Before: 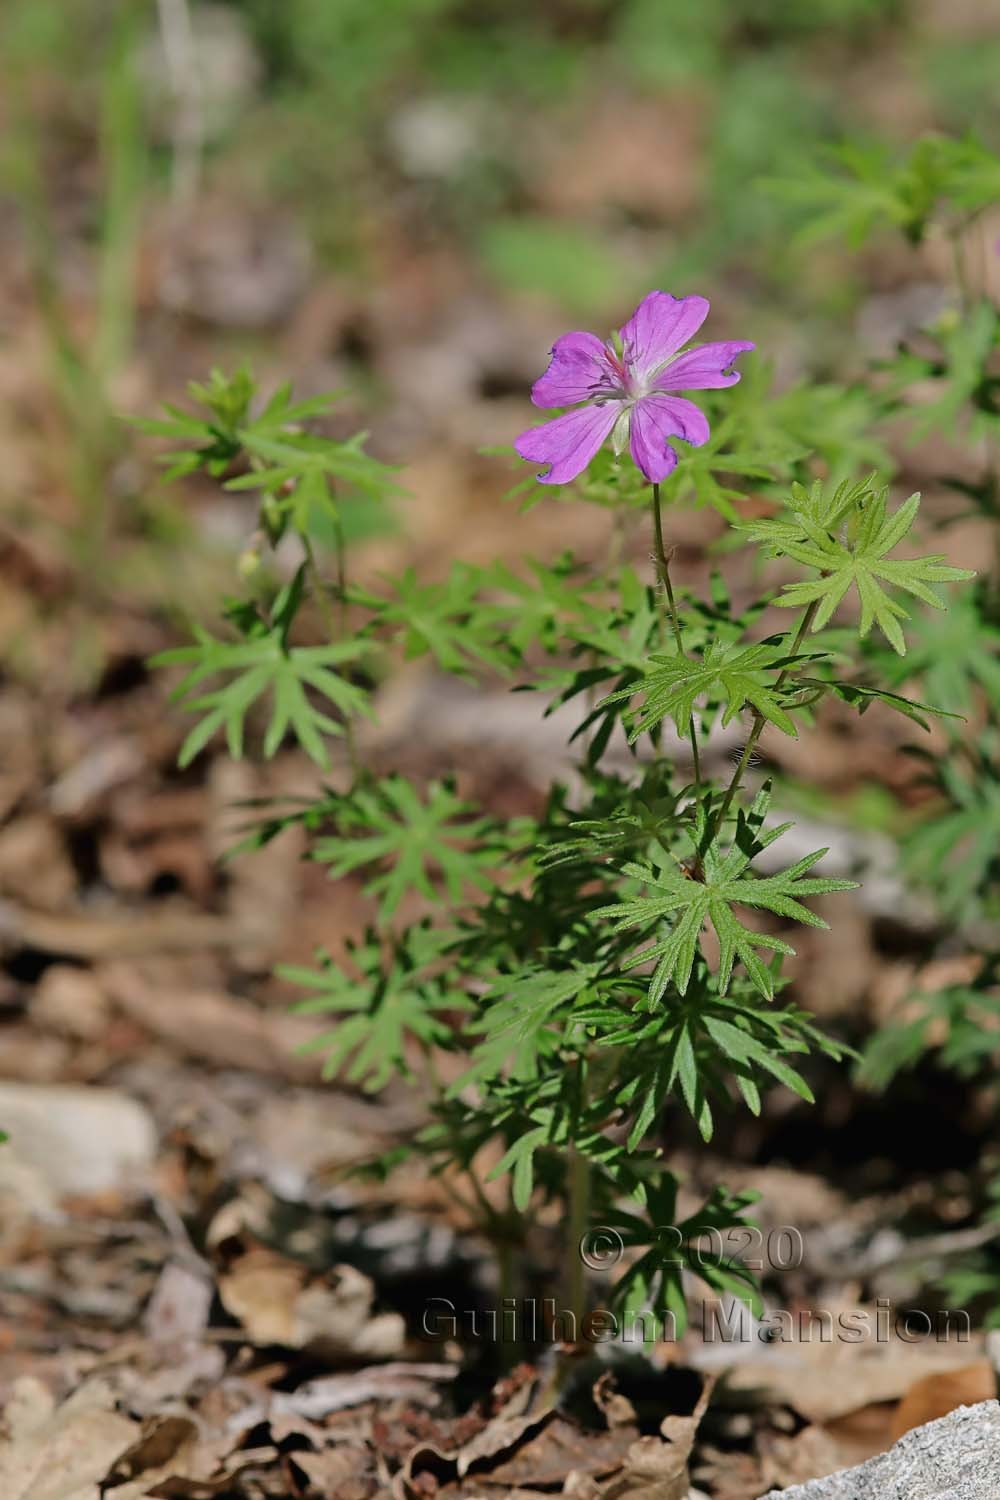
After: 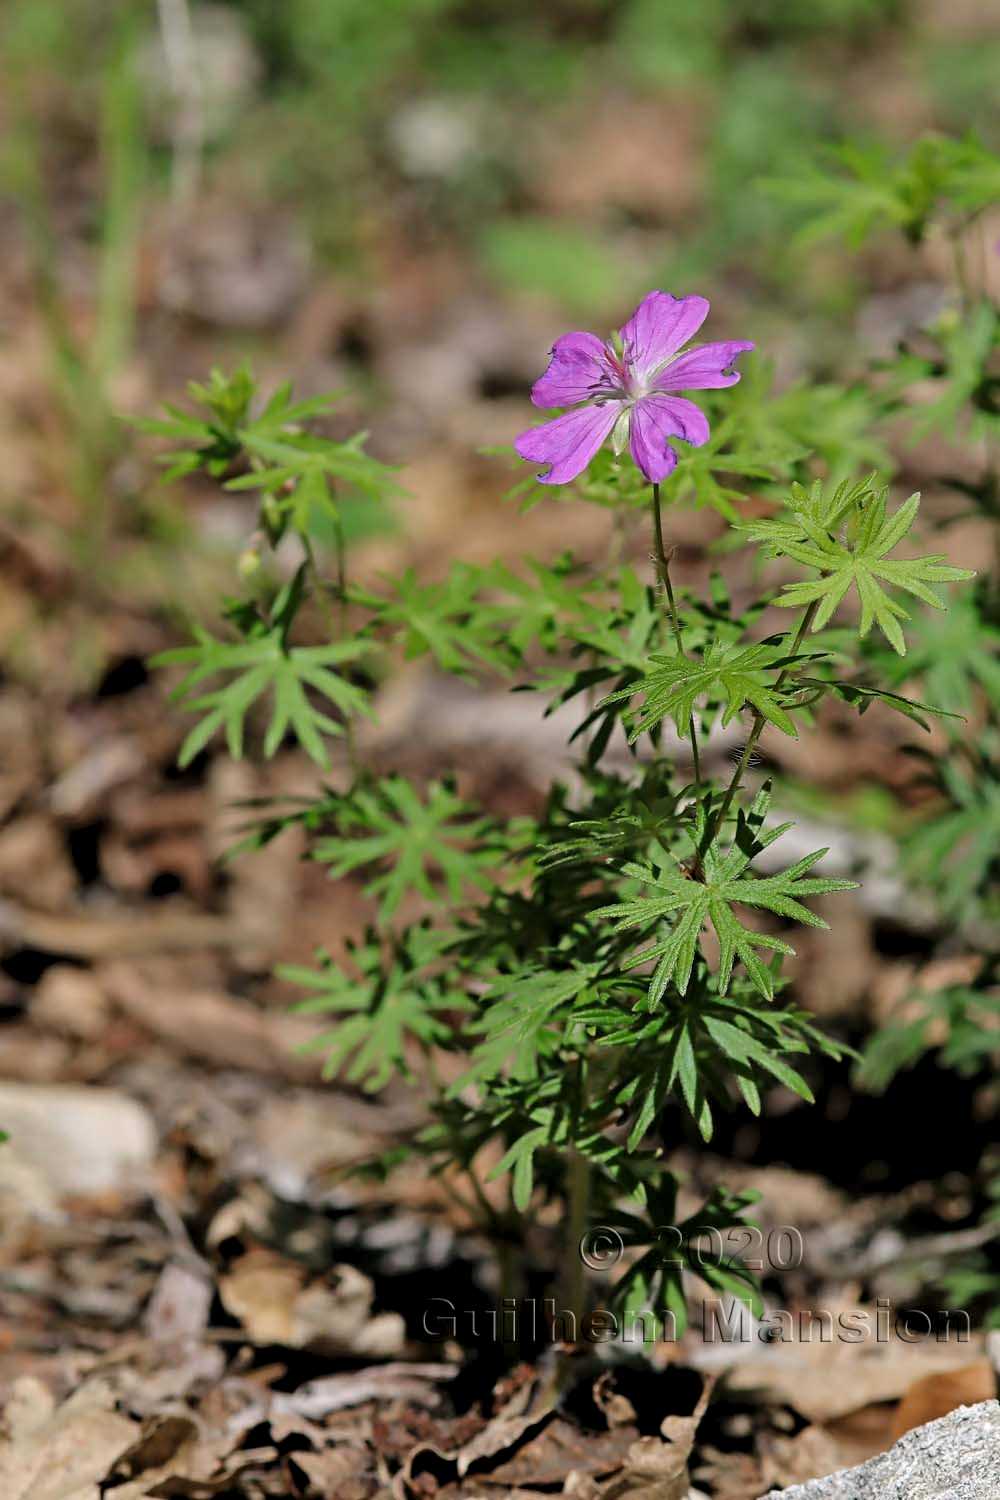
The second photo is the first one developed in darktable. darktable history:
contrast brightness saturation: contrast -0.011, brightness -0.014, saturation 0.026
levels: black 0.057%, levels [0.062, 0.494, 0.925]
local contrast: mode bilateral grid, contrast 15, coarseness 36, detail 104%, midtone range 0.2
